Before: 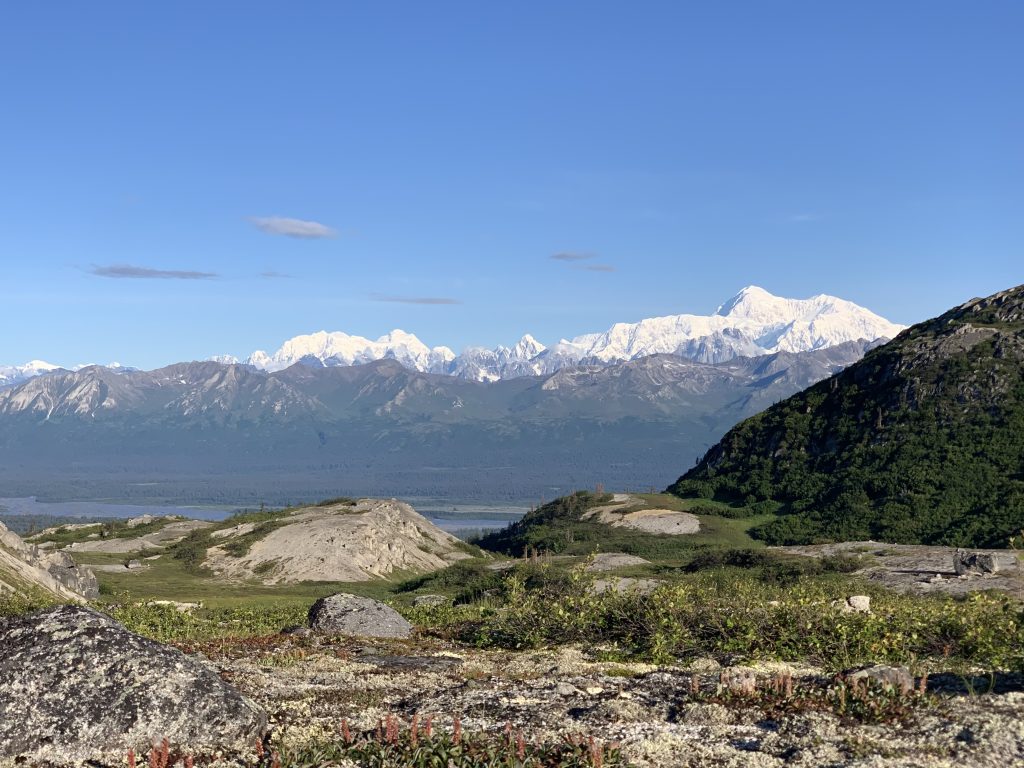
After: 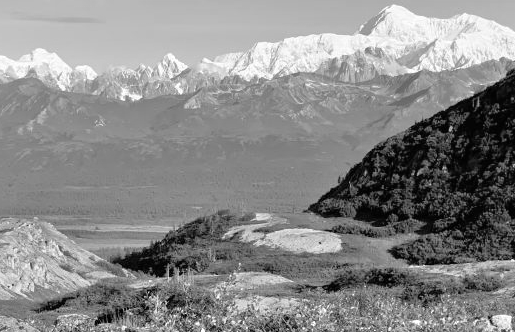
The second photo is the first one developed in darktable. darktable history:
tone equalizer: -7 EV 0.15 EV, -6 EV 0.6 EV, -5 EV 1.15 EV, -4 EV 1.33 EV, -3 EV 1.15 EV, -2 EV 0.6 EV, -1 EV 0.15 EV, mask exposure compensation -0.5 EV
crop: left 35.03%, top 36.625%, right 14.663%, bottom 20.057%
monochrome: on, module defaults
